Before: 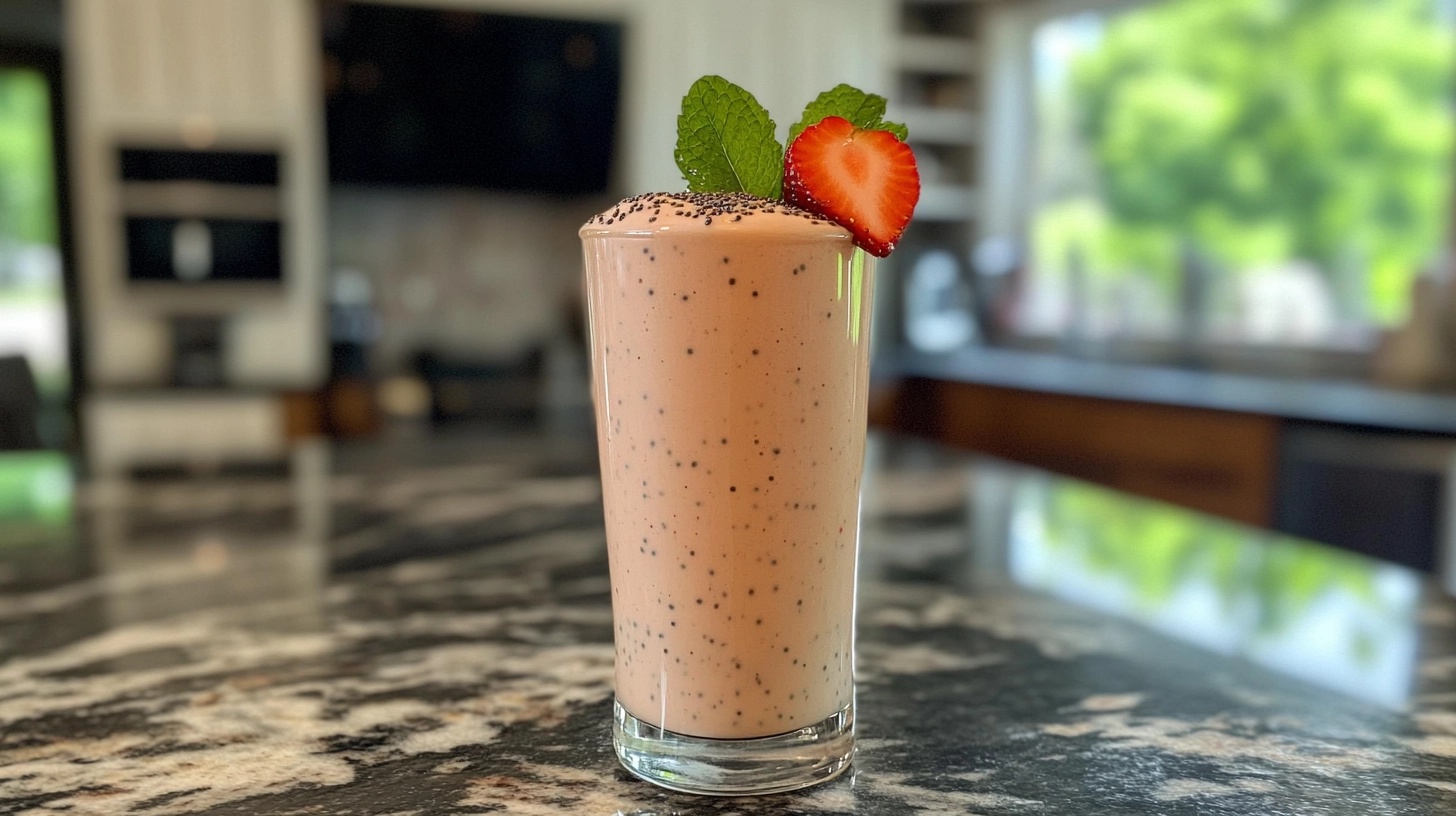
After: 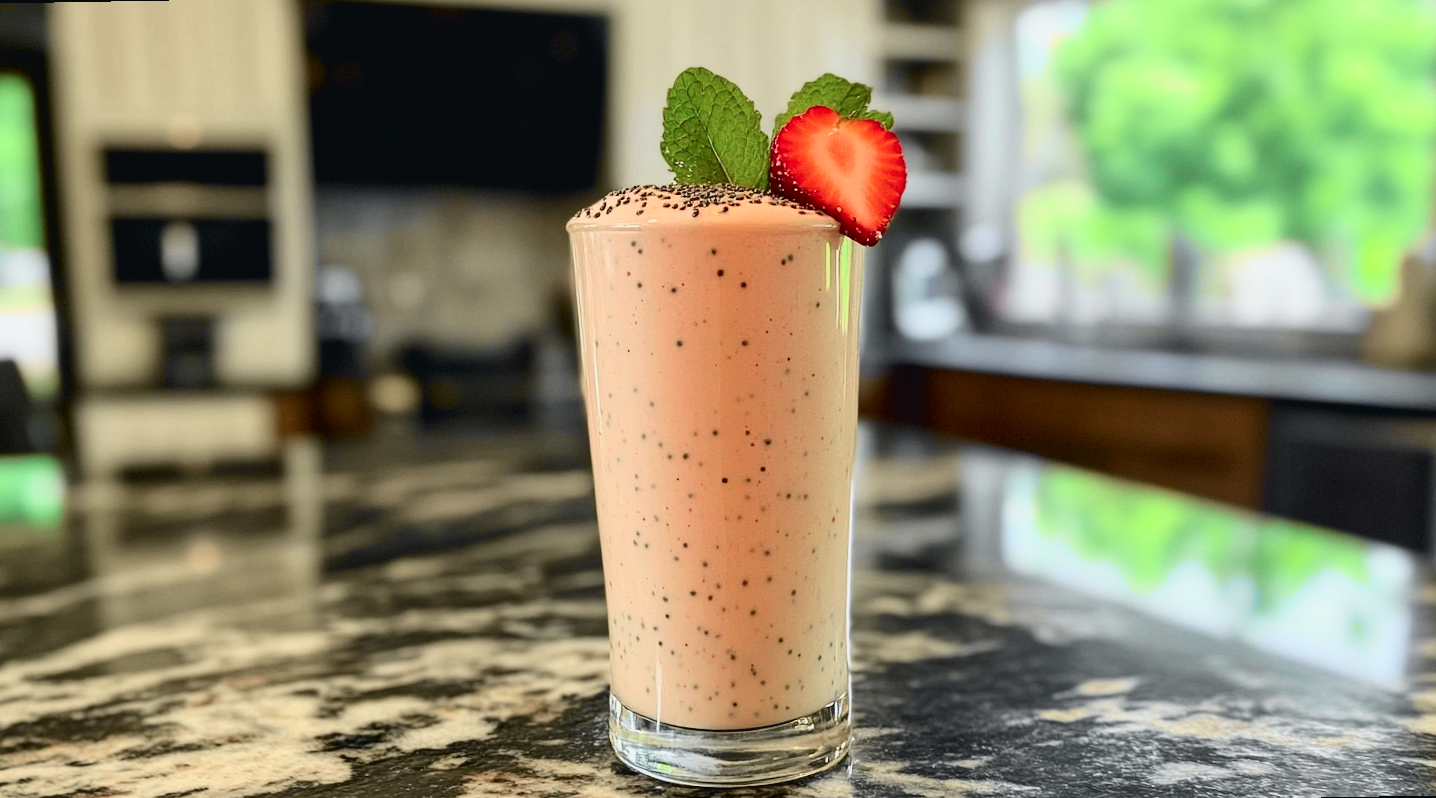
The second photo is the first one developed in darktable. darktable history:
tone curve: curves: ch0 [(0, 0.026) (0.058, 0.036) (0.246, 0.214) (0.437, 0.498) (0.55, 0.644) (0.657, 0.767) (0.822, 0.9) (1, 0.961)]; ch1 [(0, 0) (0.346, 0.307) (0.408, 0.369) (0.453, 0.457) (0.476, 0.489) (0.502, 0.498) (0.521, 0.515) (0.537, 0.531) (0.612, 0.641) (0.676, 0.728) (1, 1)]; ch2 [(0, 0) (0.346, 0.34) (0.434, 0.46) (0.485, 0.494) (0.5, 0.494) (0.511, 0.508) (0.537, 0.564) (0.579, 0.599) (0.663, 0.67) (1, 1)], color space Lab, independent channels, preserve colors none
rotate and perspective: rotation -1°, crop left 0.011, crop right 0.989, crop top 0.025, crop bottom 0.975
